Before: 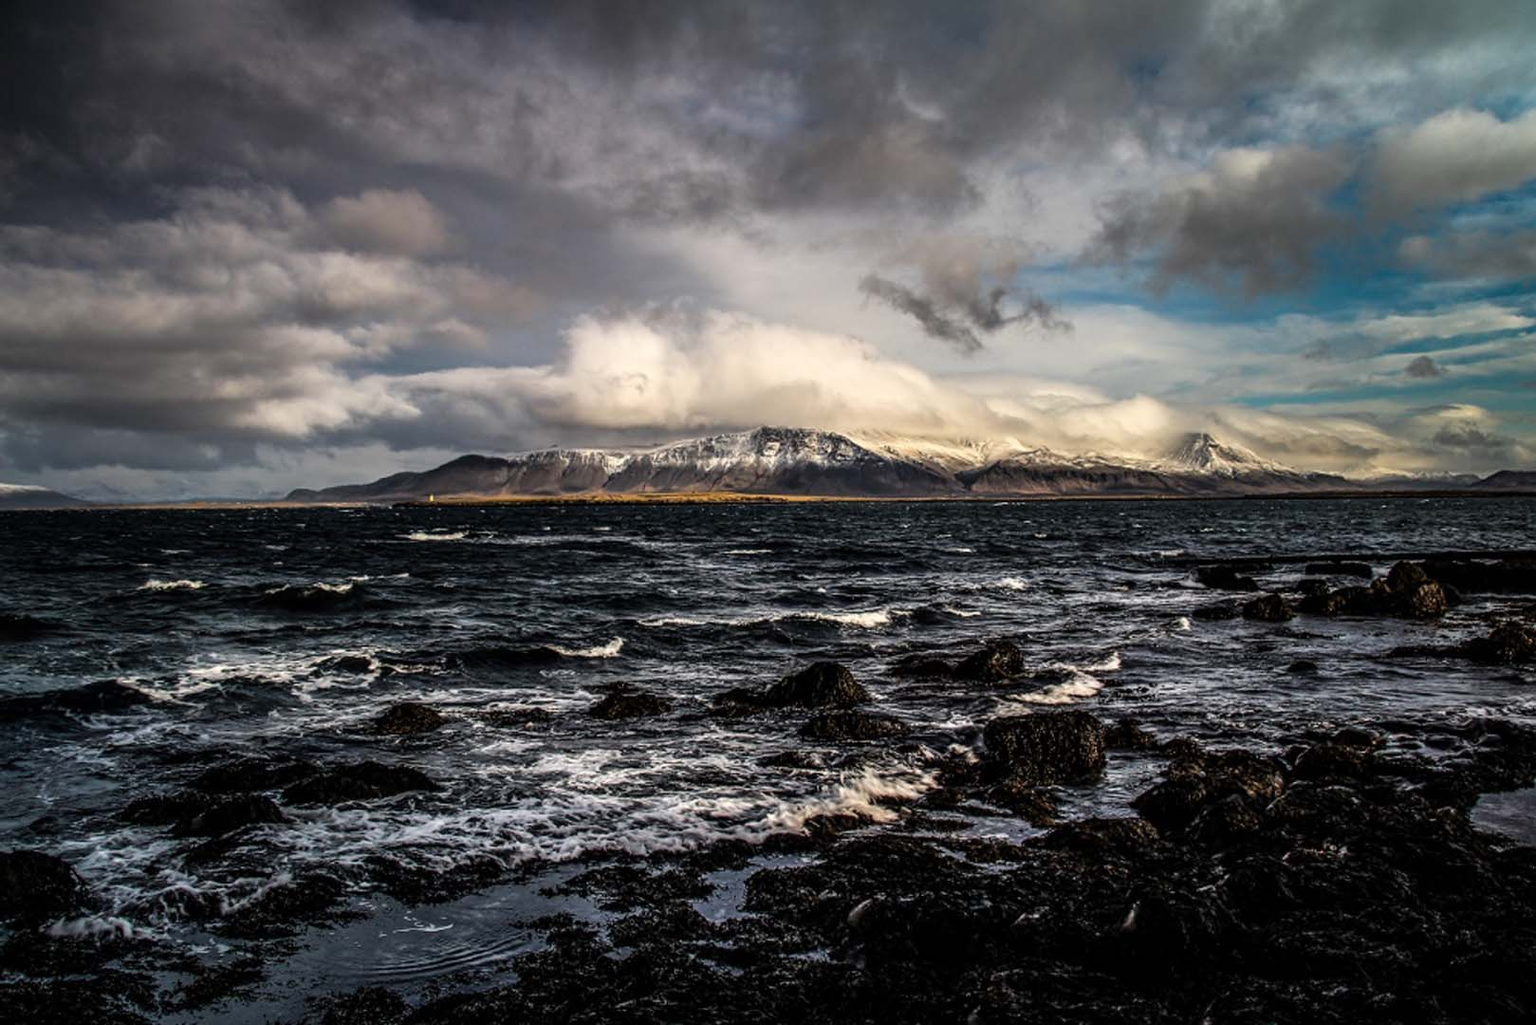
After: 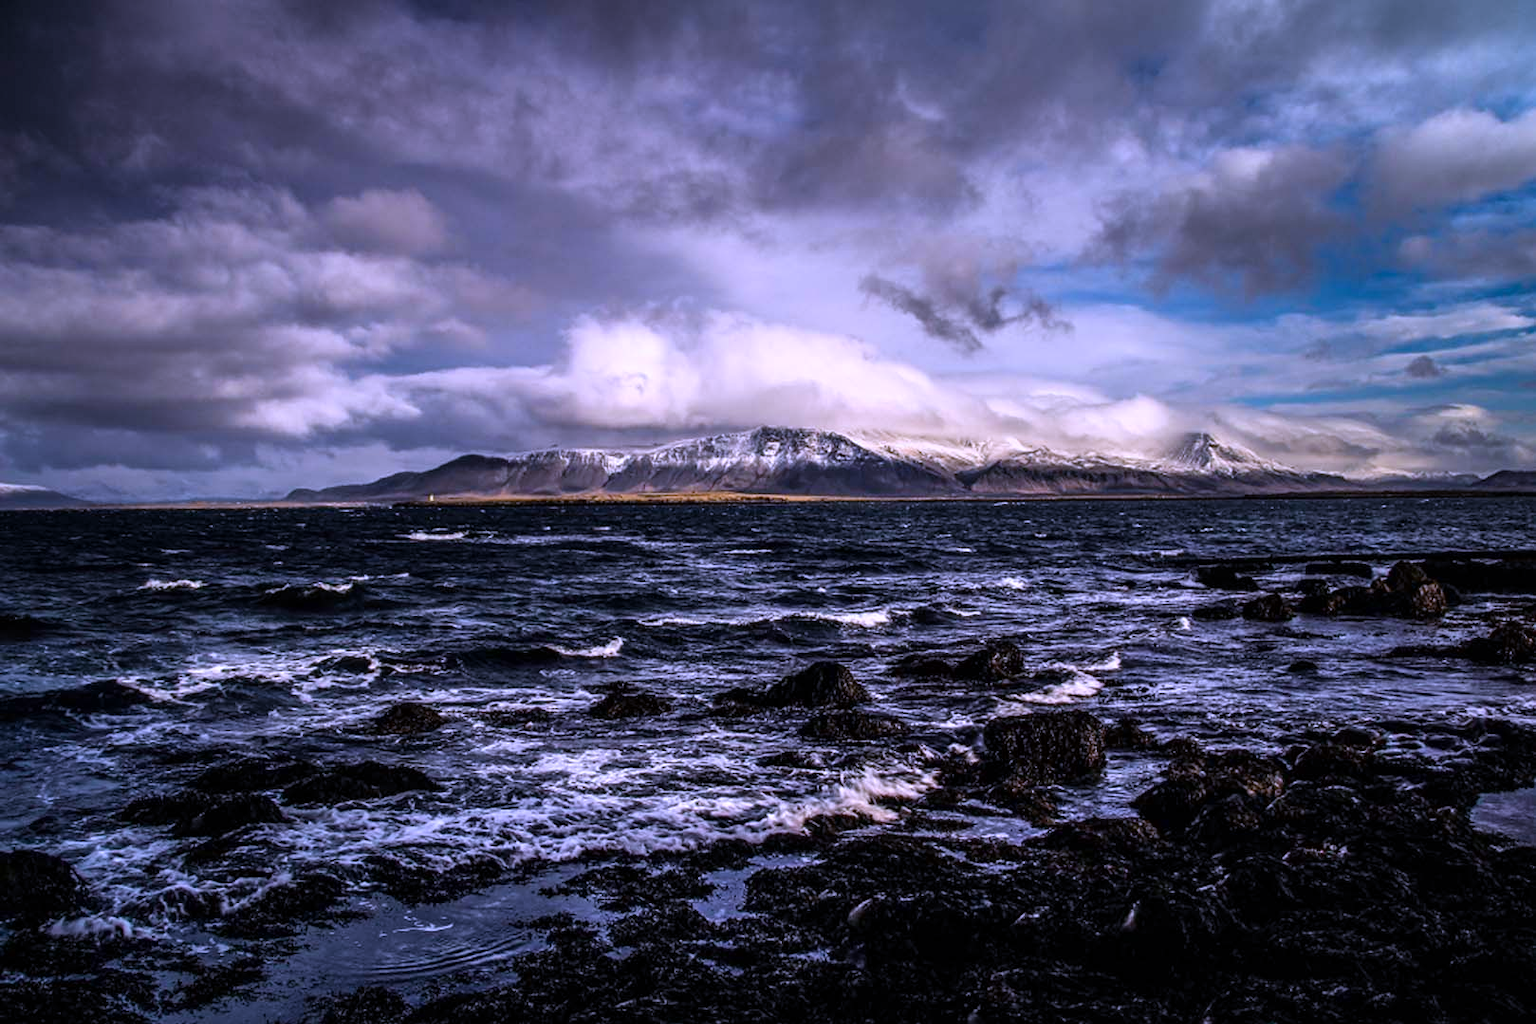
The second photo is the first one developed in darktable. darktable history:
color calibration: illuminant as shot in camera, x 0.377, y 0.392, temperature 4169.3 K, saturation algorithm version 1 (2020)
white balance: red 1.042, blue 1.17
